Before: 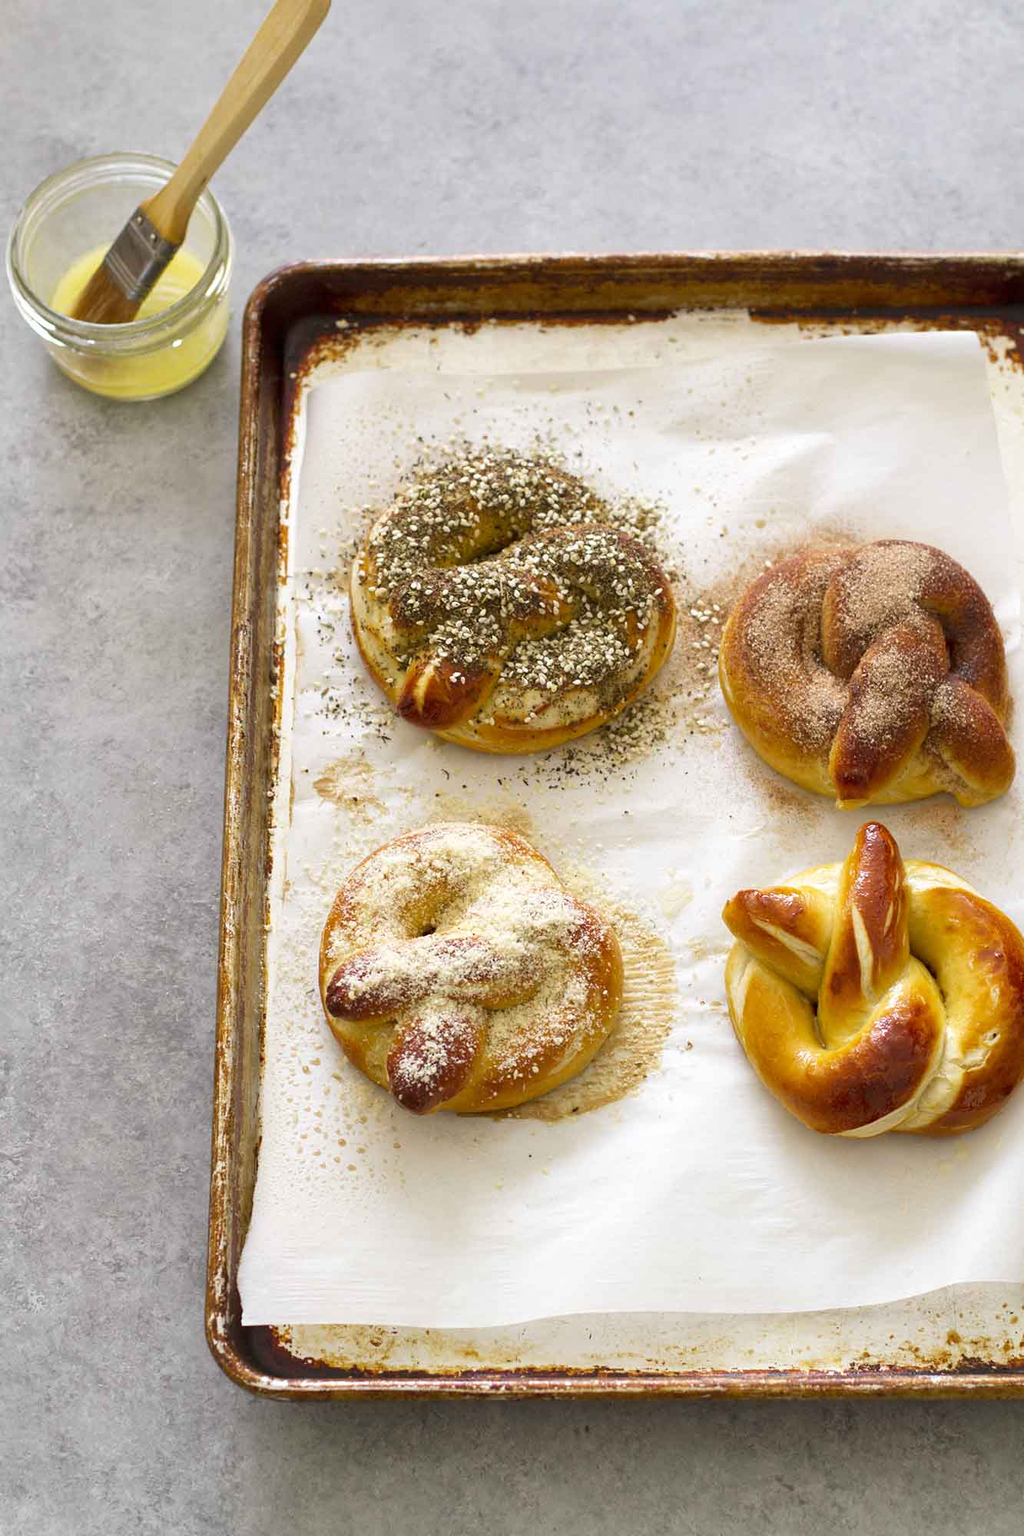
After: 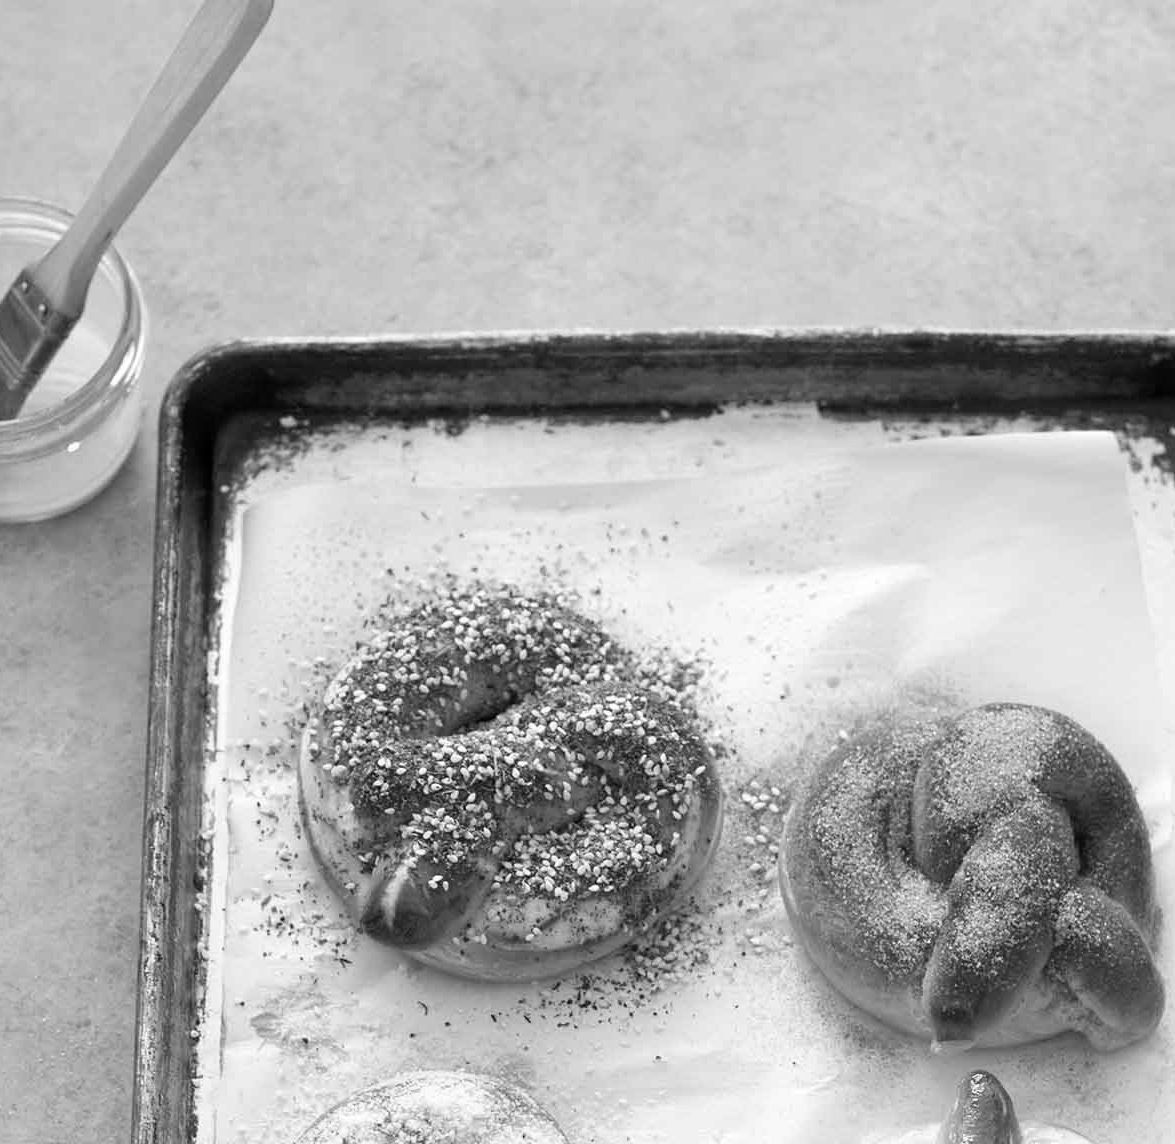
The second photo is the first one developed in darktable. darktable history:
crop and rotate: left 11.812%, bottom 42.776%
monochrome: on, module defaults
